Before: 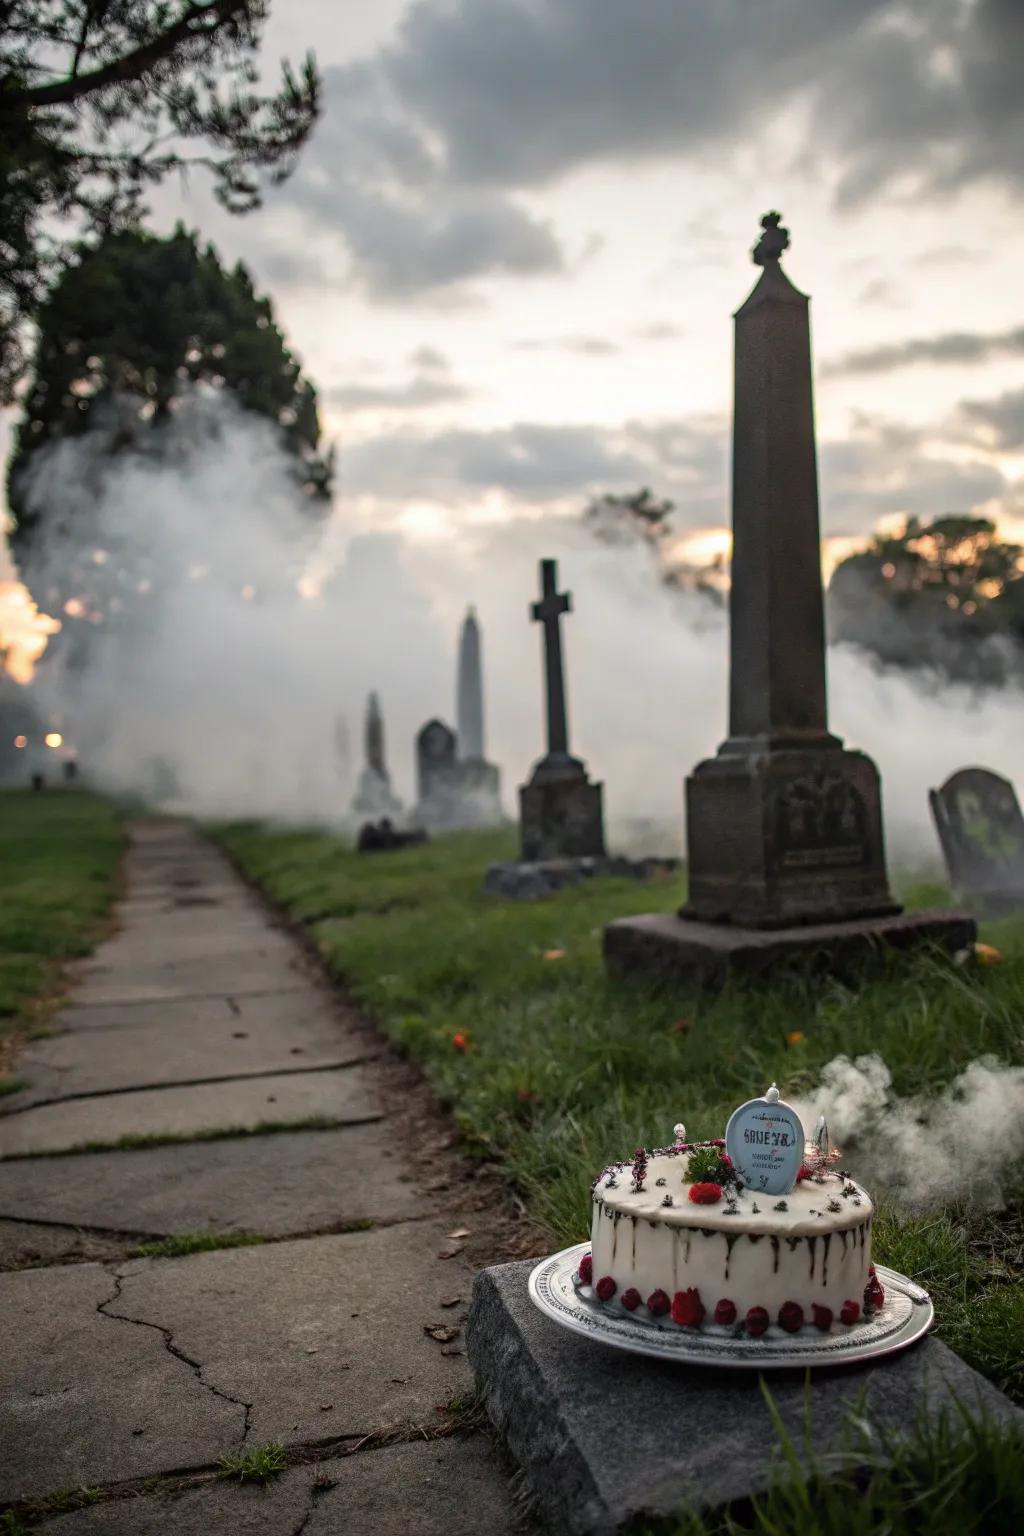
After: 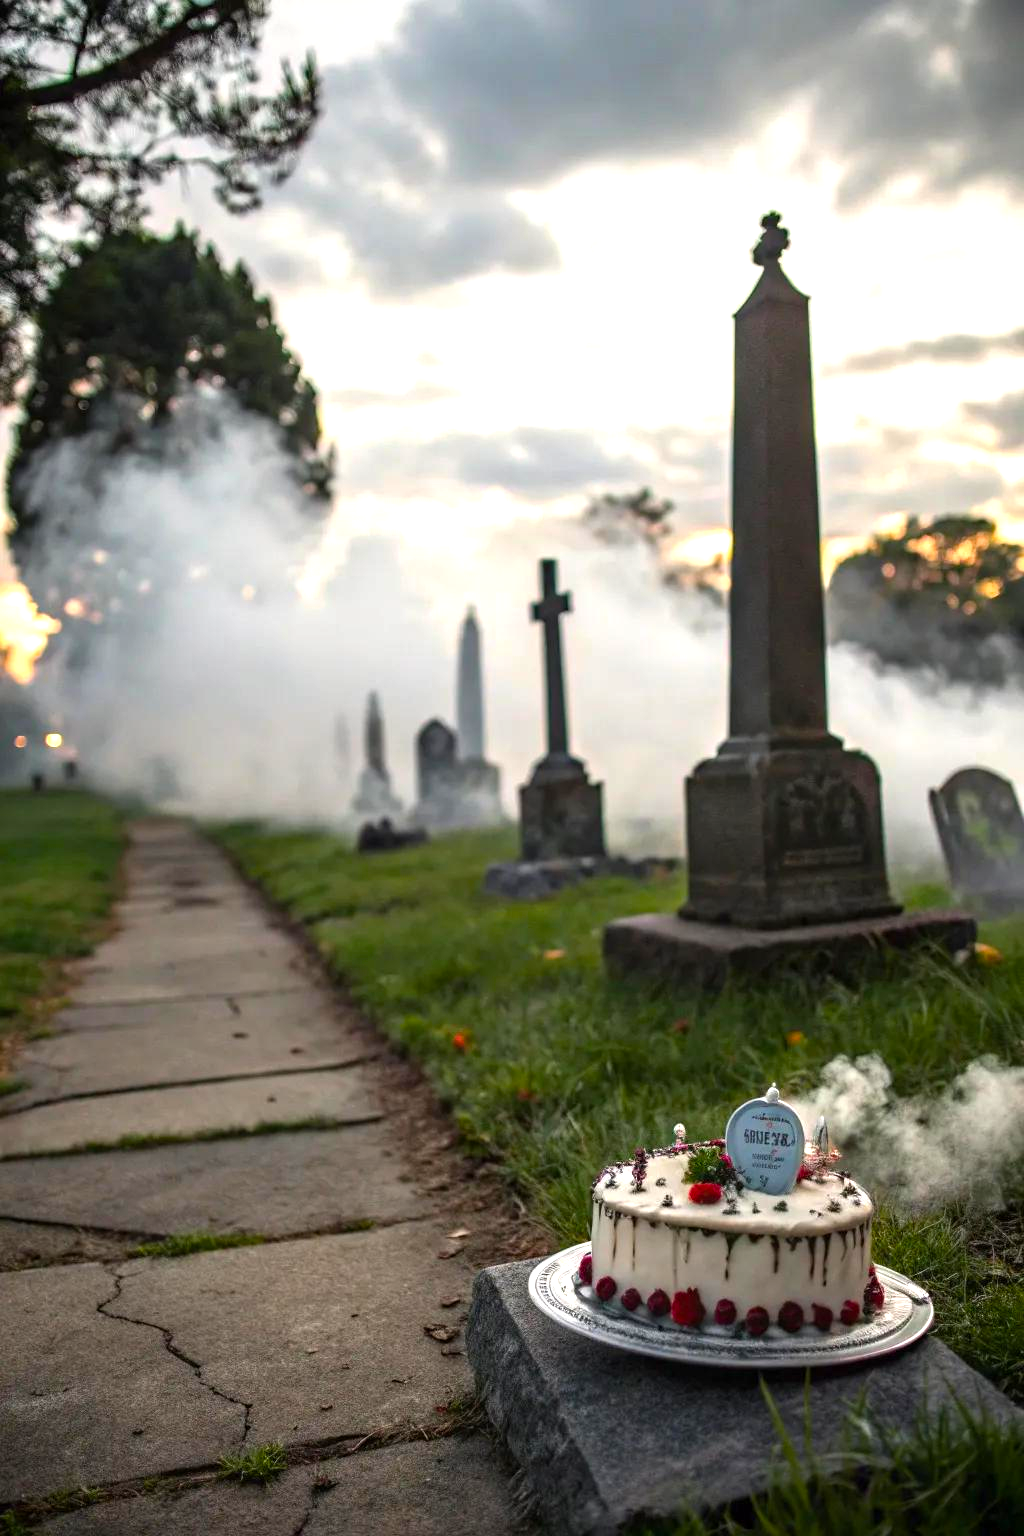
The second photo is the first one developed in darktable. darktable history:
color balance rgb: power › hue 313.9°, perceptual saturation grading › global saturation 29.755%, perceptual brilliance grading › global brilliance 18.204%
